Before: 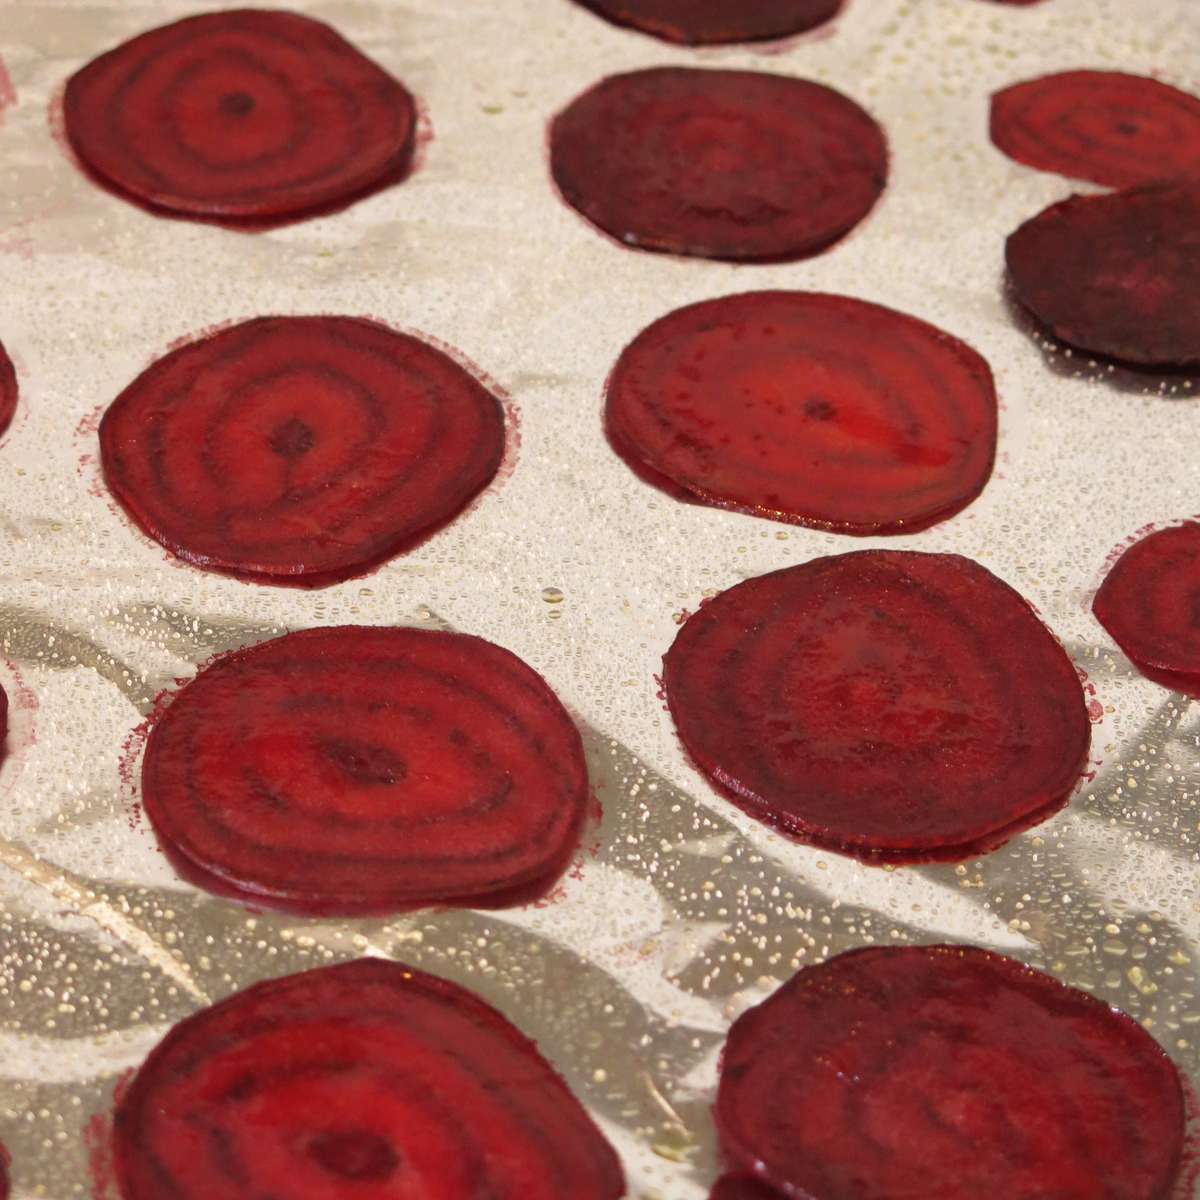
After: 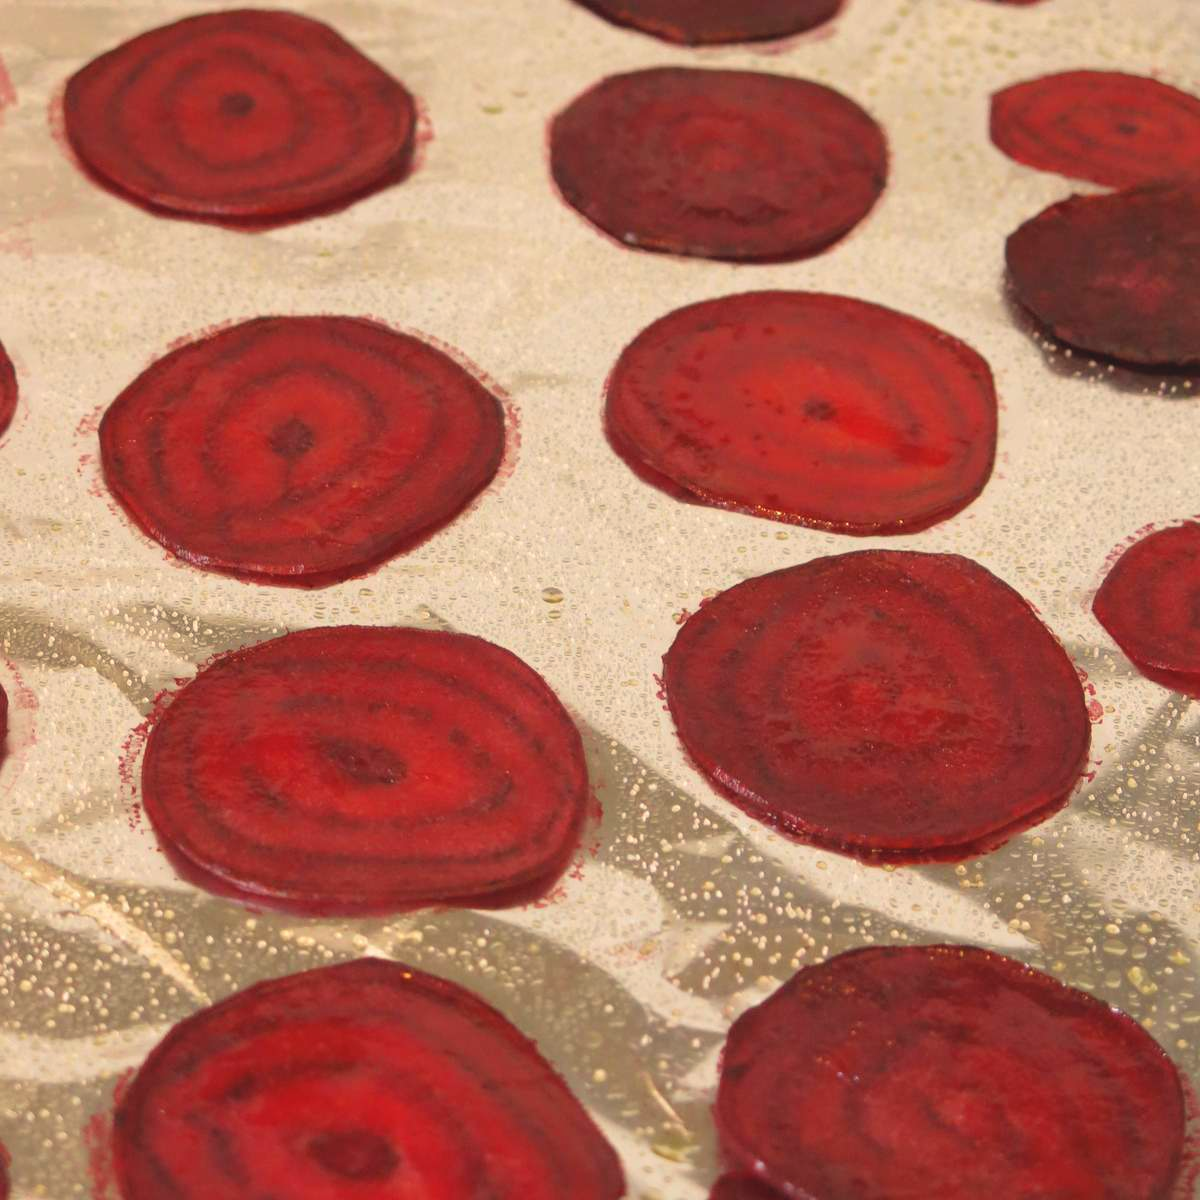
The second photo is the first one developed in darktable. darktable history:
exposure: compensate highlight preservation false
contrast brightness saturation: contrast -0.1, brightness 0.05, saturation 0.08
white balance: red 1.045, blue 0.932
